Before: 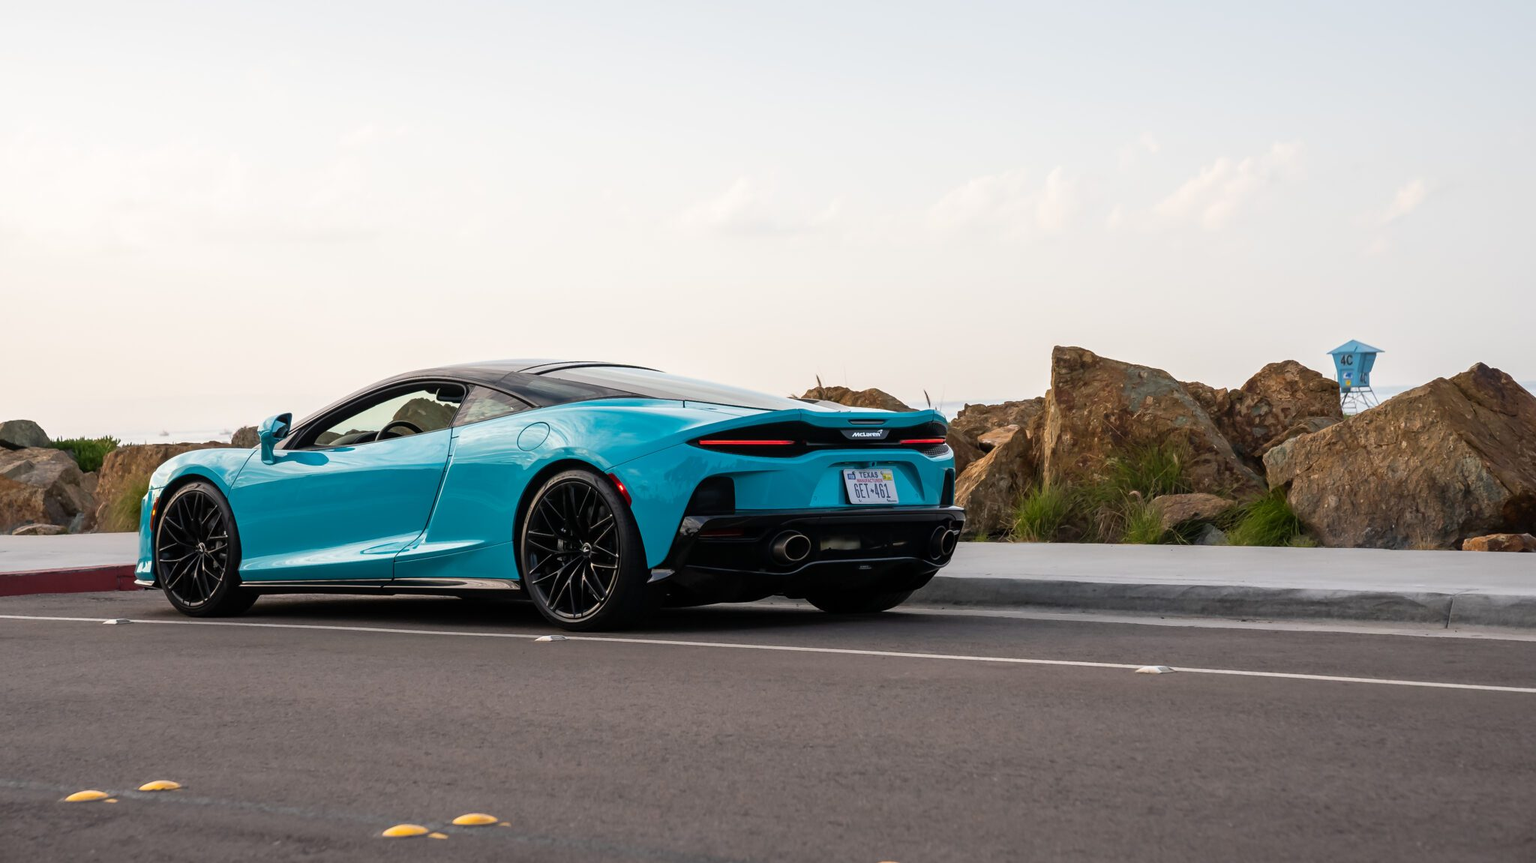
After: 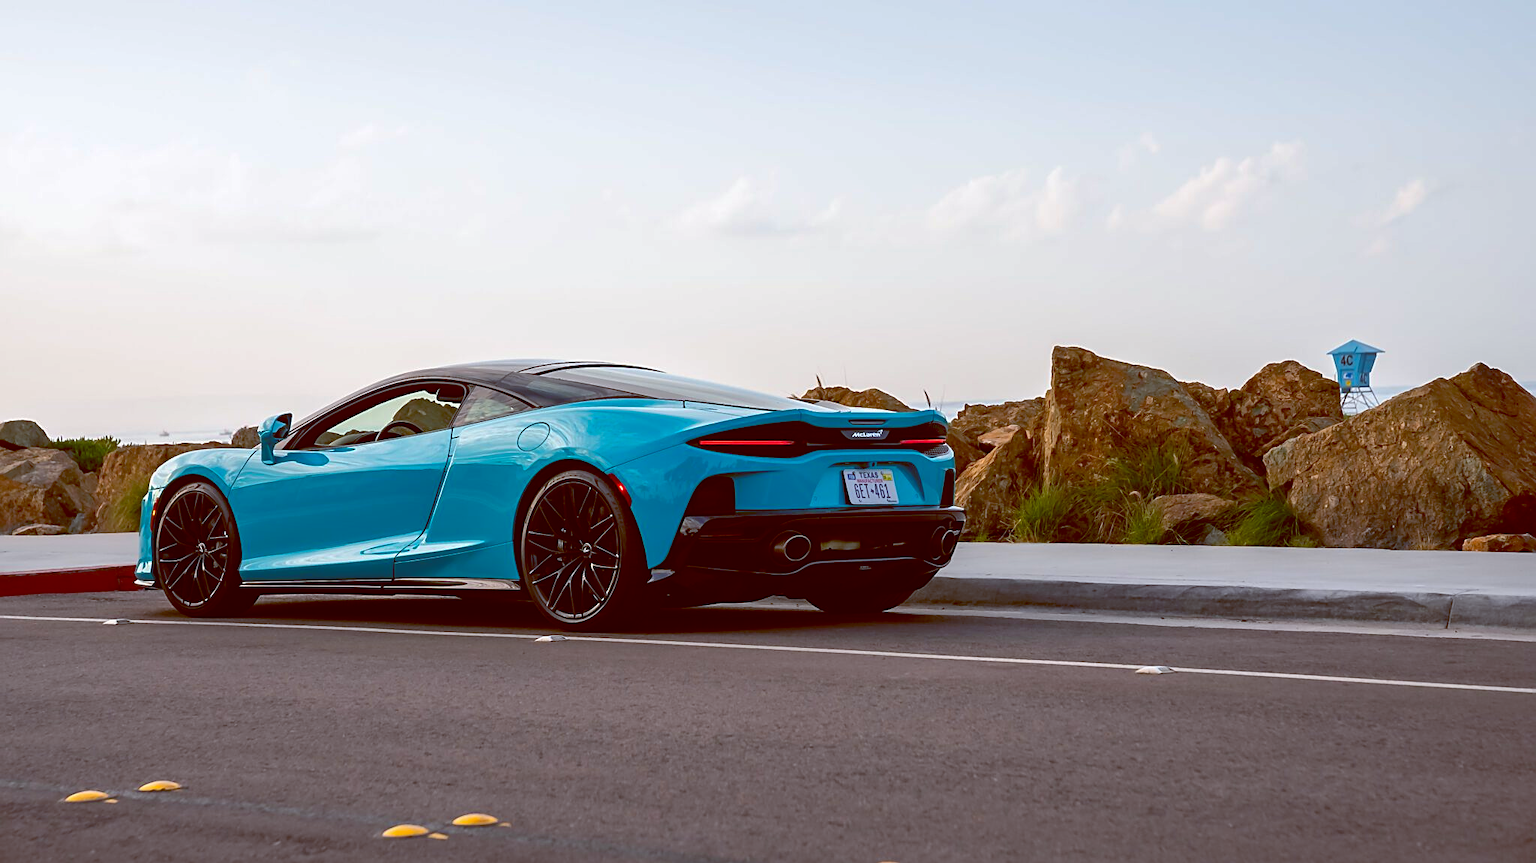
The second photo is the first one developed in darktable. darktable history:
contrast brightness saturation: contrast 0.13, brightness -0.05, saturation 0.16
sharpen: on, module defaults
shadows and highlights: on, module defaults
color balance: lift [1, 1.015, 1.004, 0.985], gamma [1, 0.958, 0.971, 1.042], gain [1, 0.956, 0.977, 1.044]
